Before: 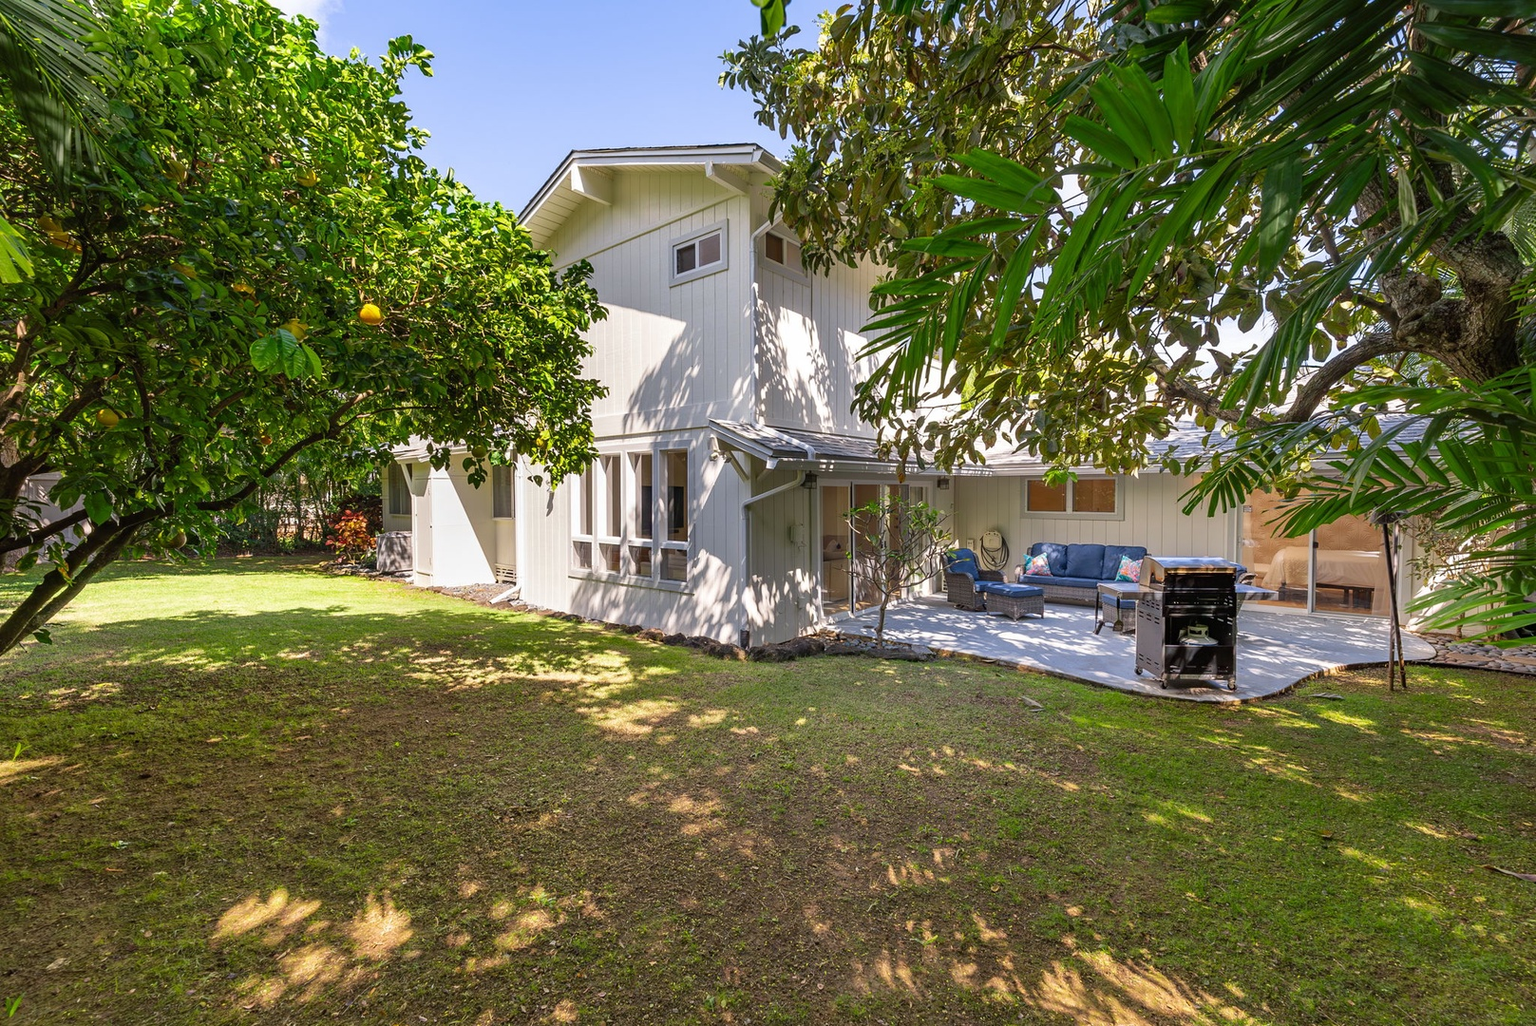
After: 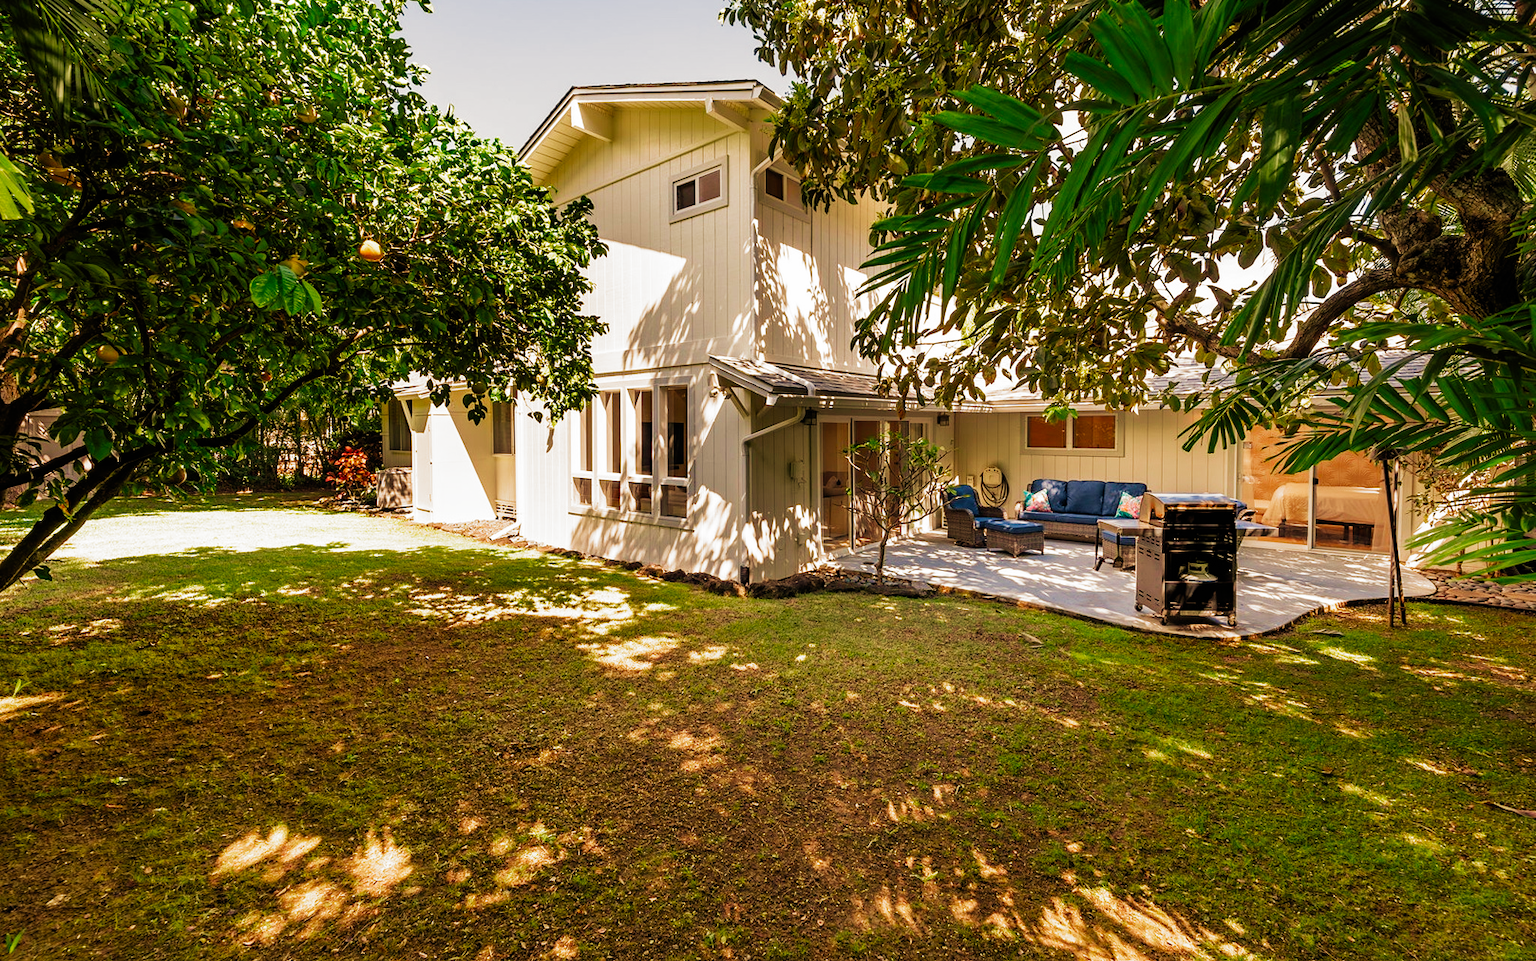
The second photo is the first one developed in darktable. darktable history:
filmic rgb: black relative exposure -6.43 EV, white relative exposure 2.43 EV, threshold 3 EV, hardness 5.27, latitude 0.1%, contrast 1.425, highlights saturation mix 2%, preserve chrominance no, color science v5 (2021), contrast in shadows safe, contrast in highlights safe, enable highlight reconstruction true
crop and rotate: top 6.25%
white balance: red 1.138, green 0.996, blue 0.812
velvia: strength 40%
